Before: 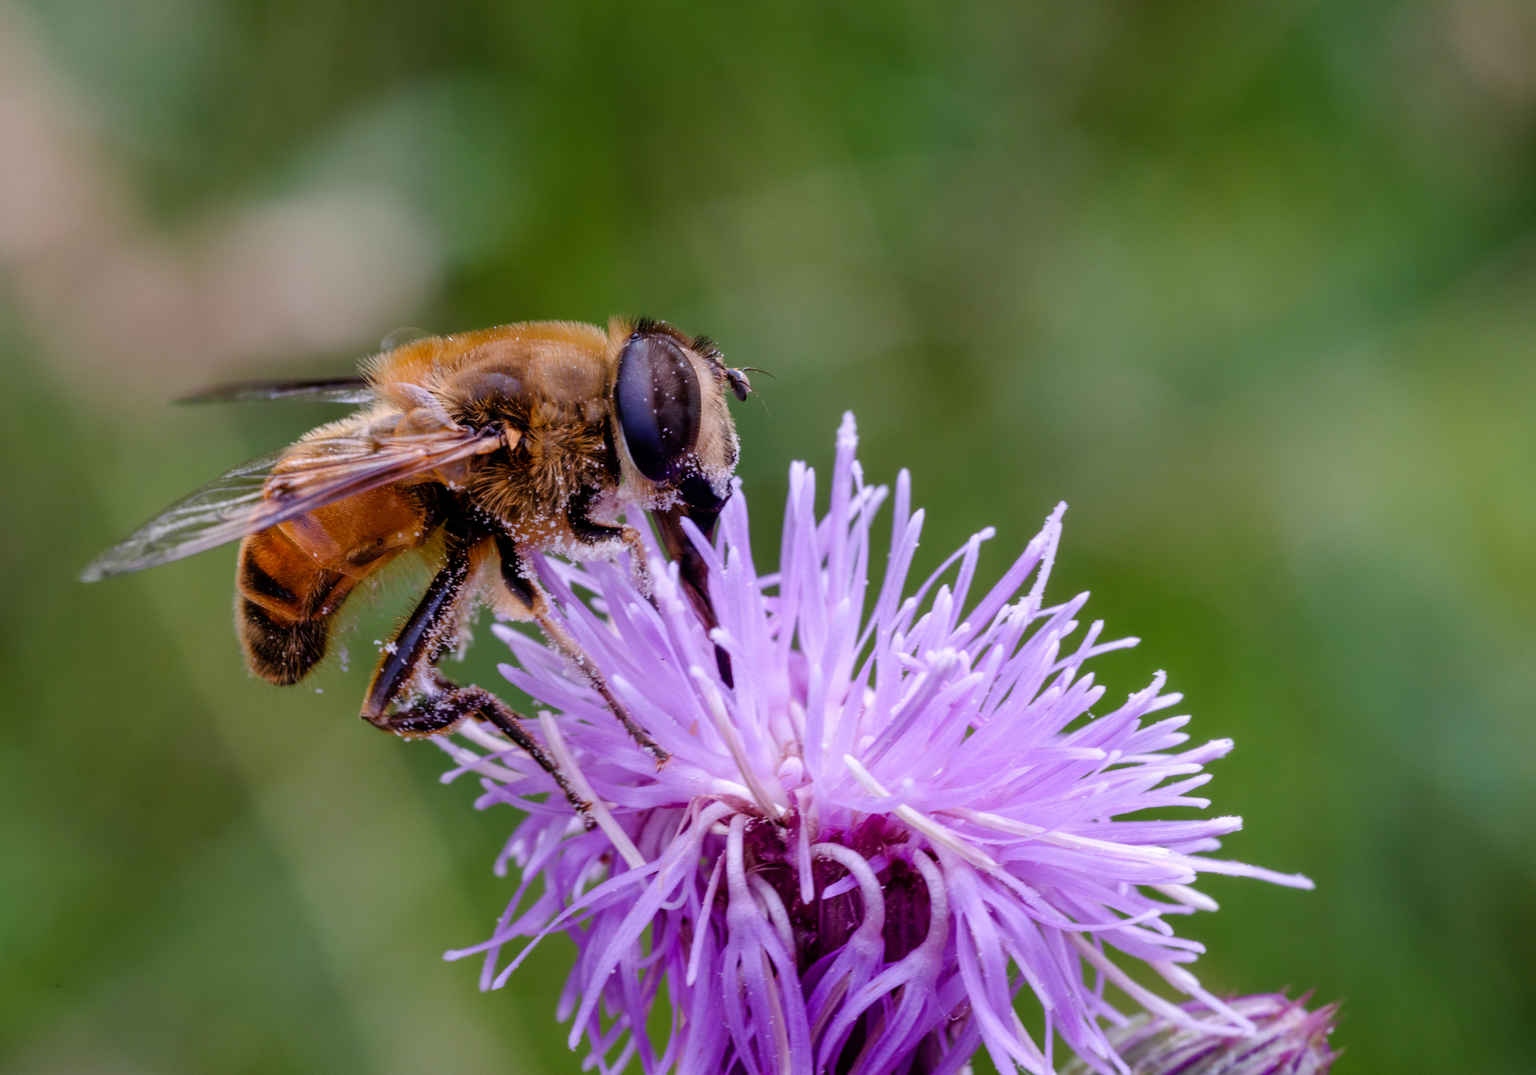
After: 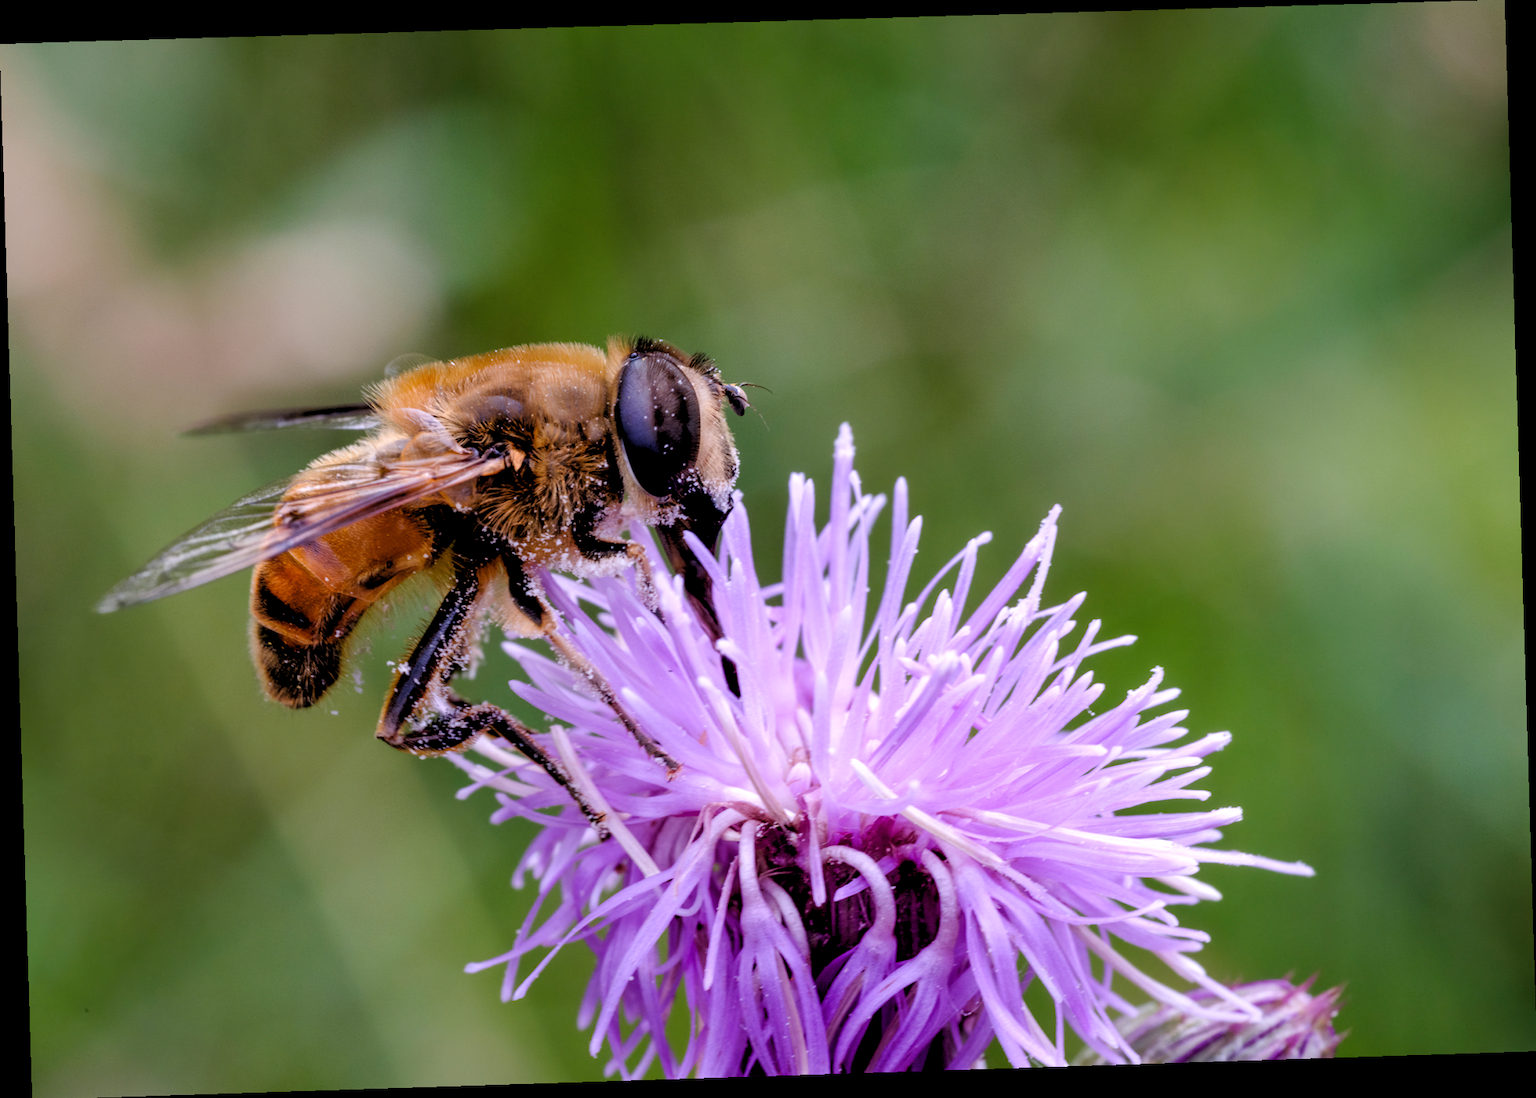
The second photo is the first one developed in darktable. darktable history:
rgb levels: levels [[0.01, 0.419, 0.839], [0, 0.5, 1], [0, 0.5, 1]]
rotate and perspective: rotation -1.77°, lens shift (horizontal) 0.004, automatic cropping off
